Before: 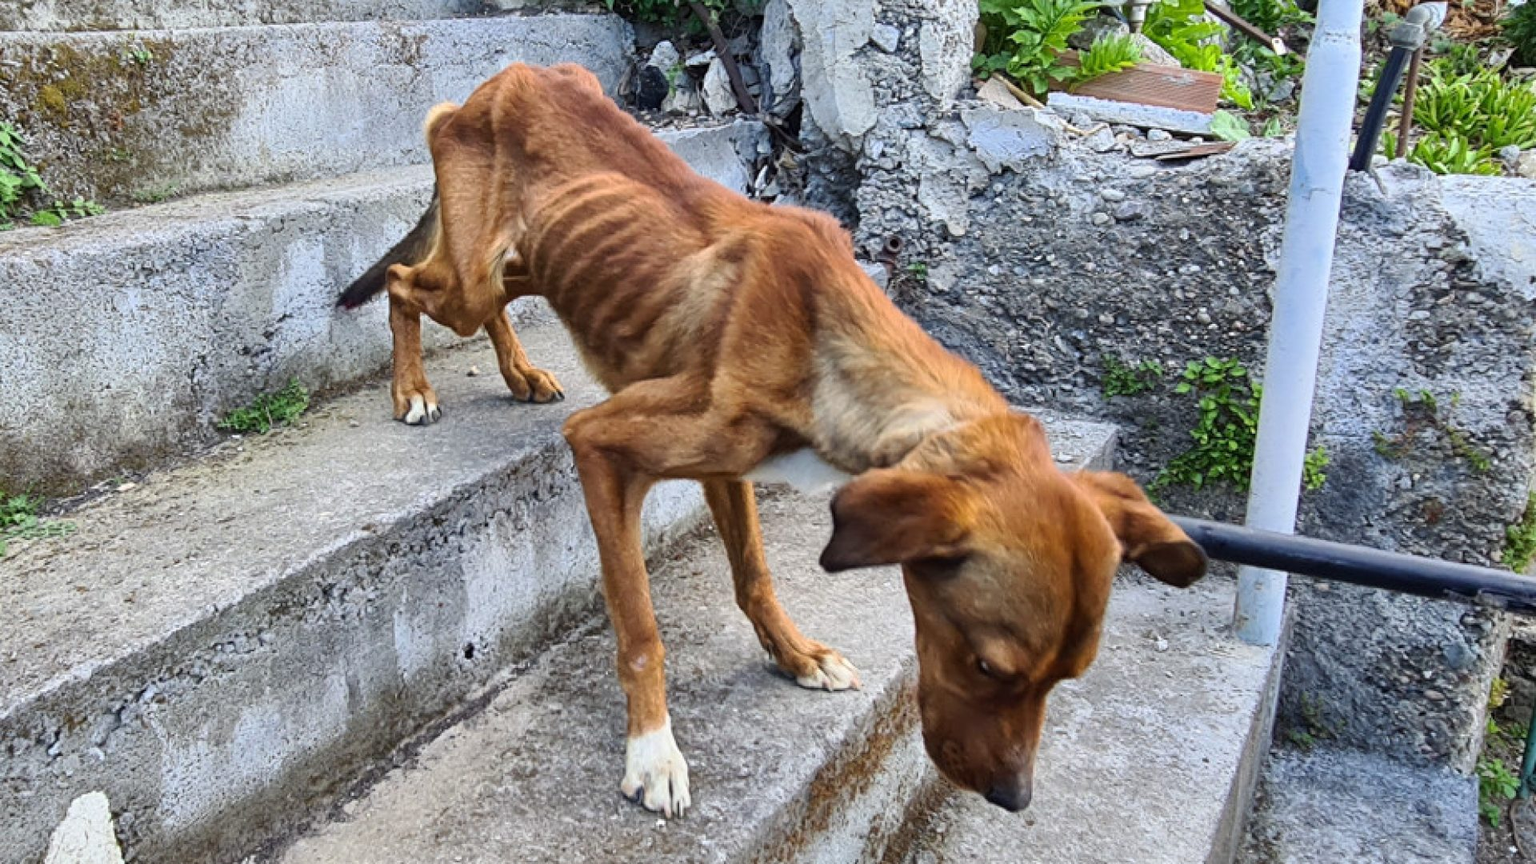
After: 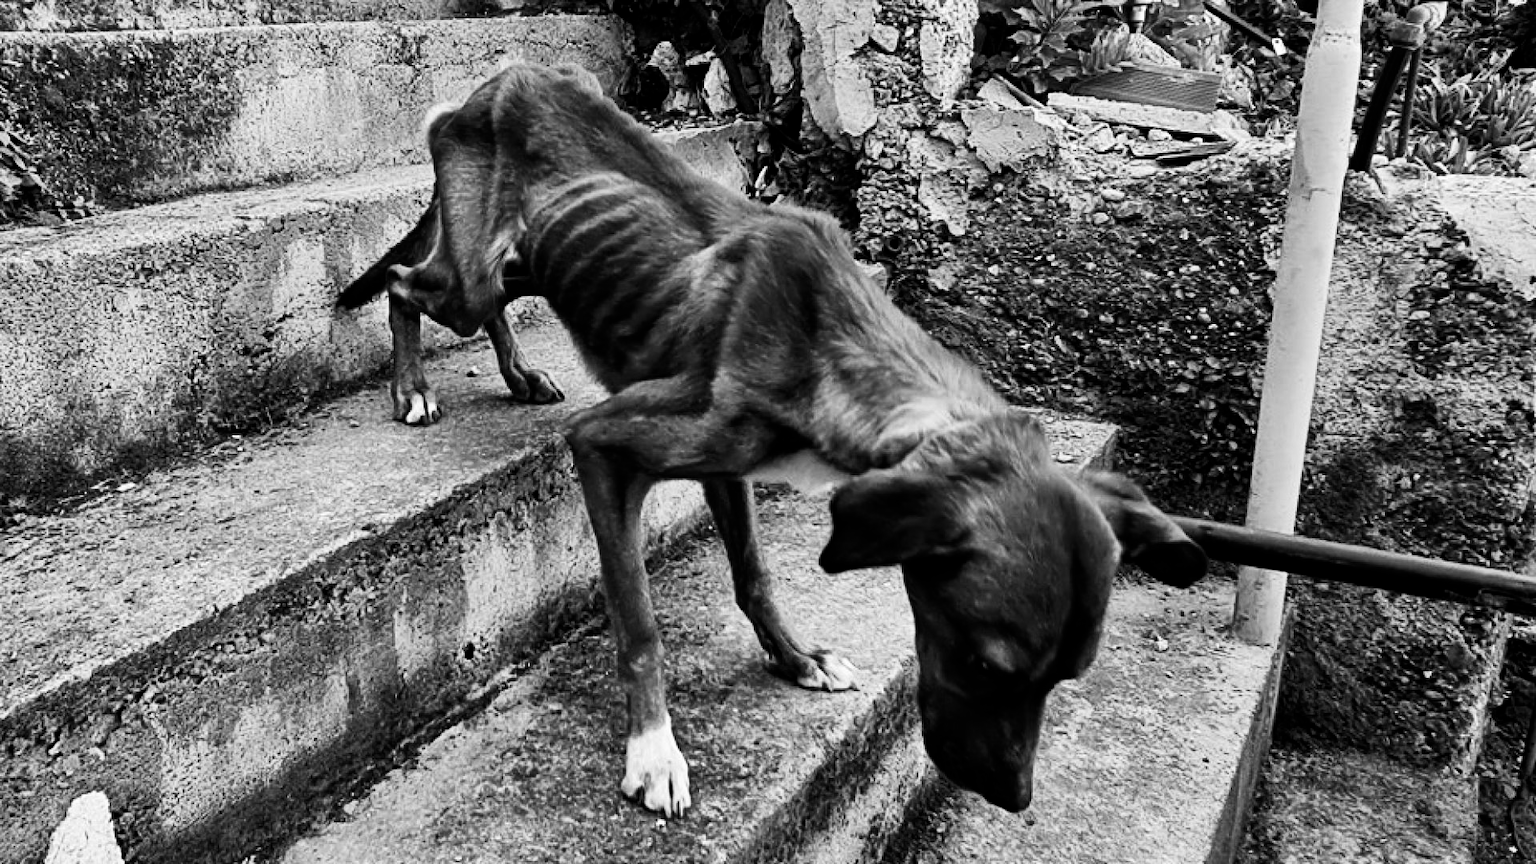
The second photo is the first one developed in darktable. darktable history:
base curve: curves: ch0 [(0, 0) (0.028, 0.03) (0.121, 0.232) (0.46, 0.748) (0.859, 0.968) (1, 1)], preserve colors none
contrast brightness saturation: contrast 0.02, brightness -1, saturation -1
